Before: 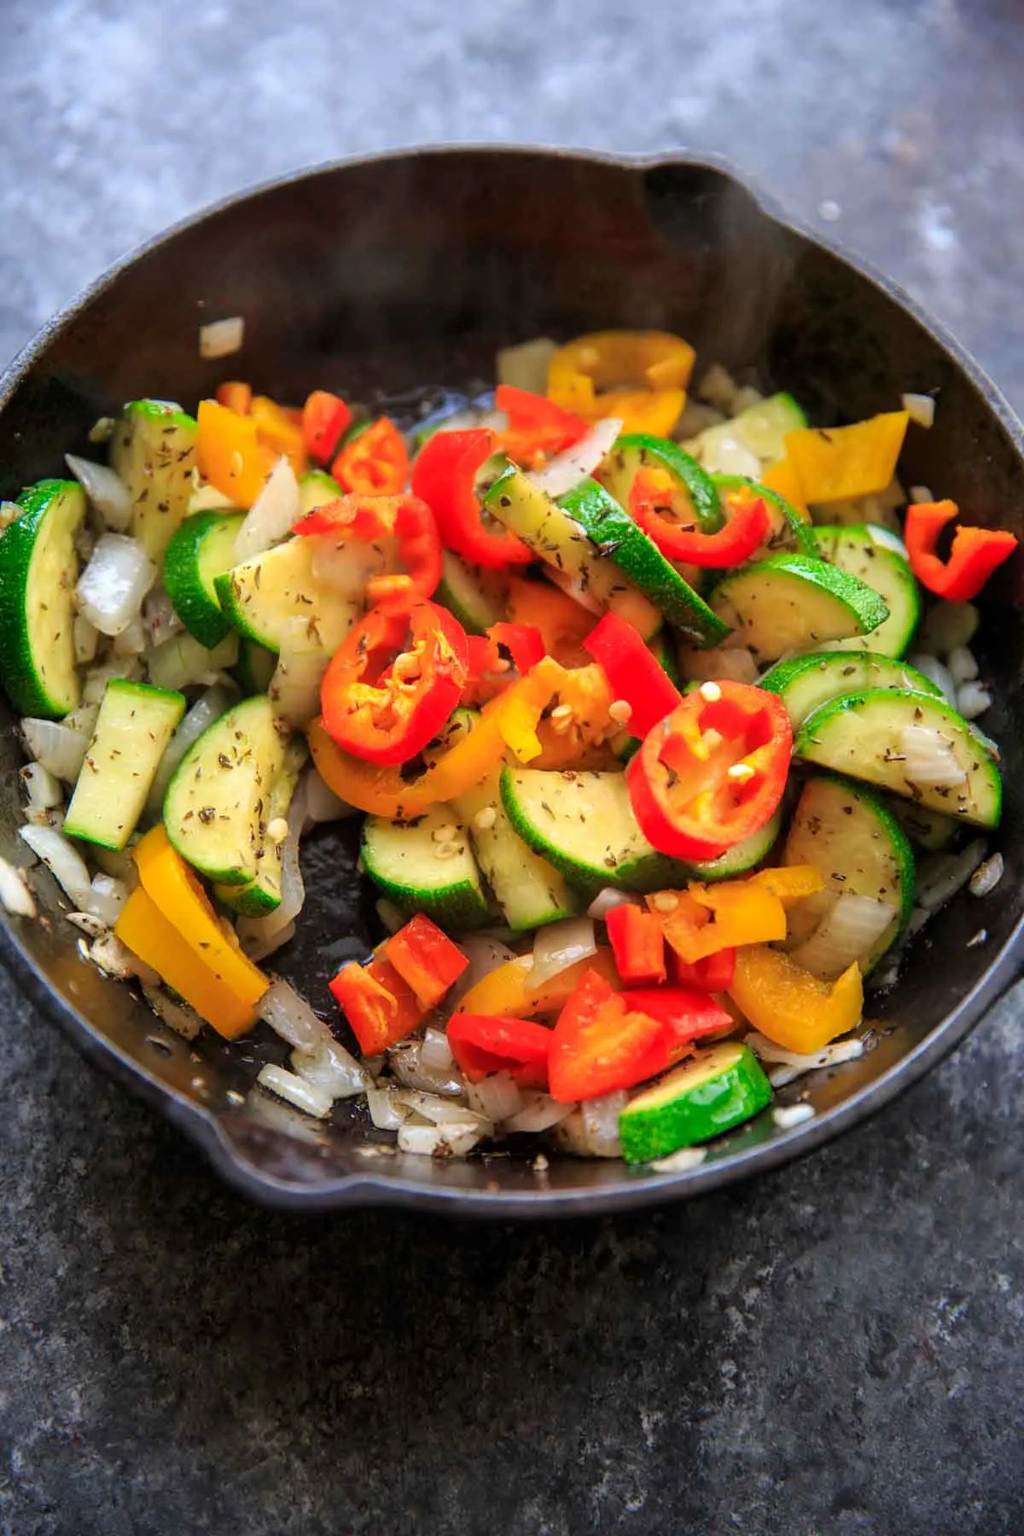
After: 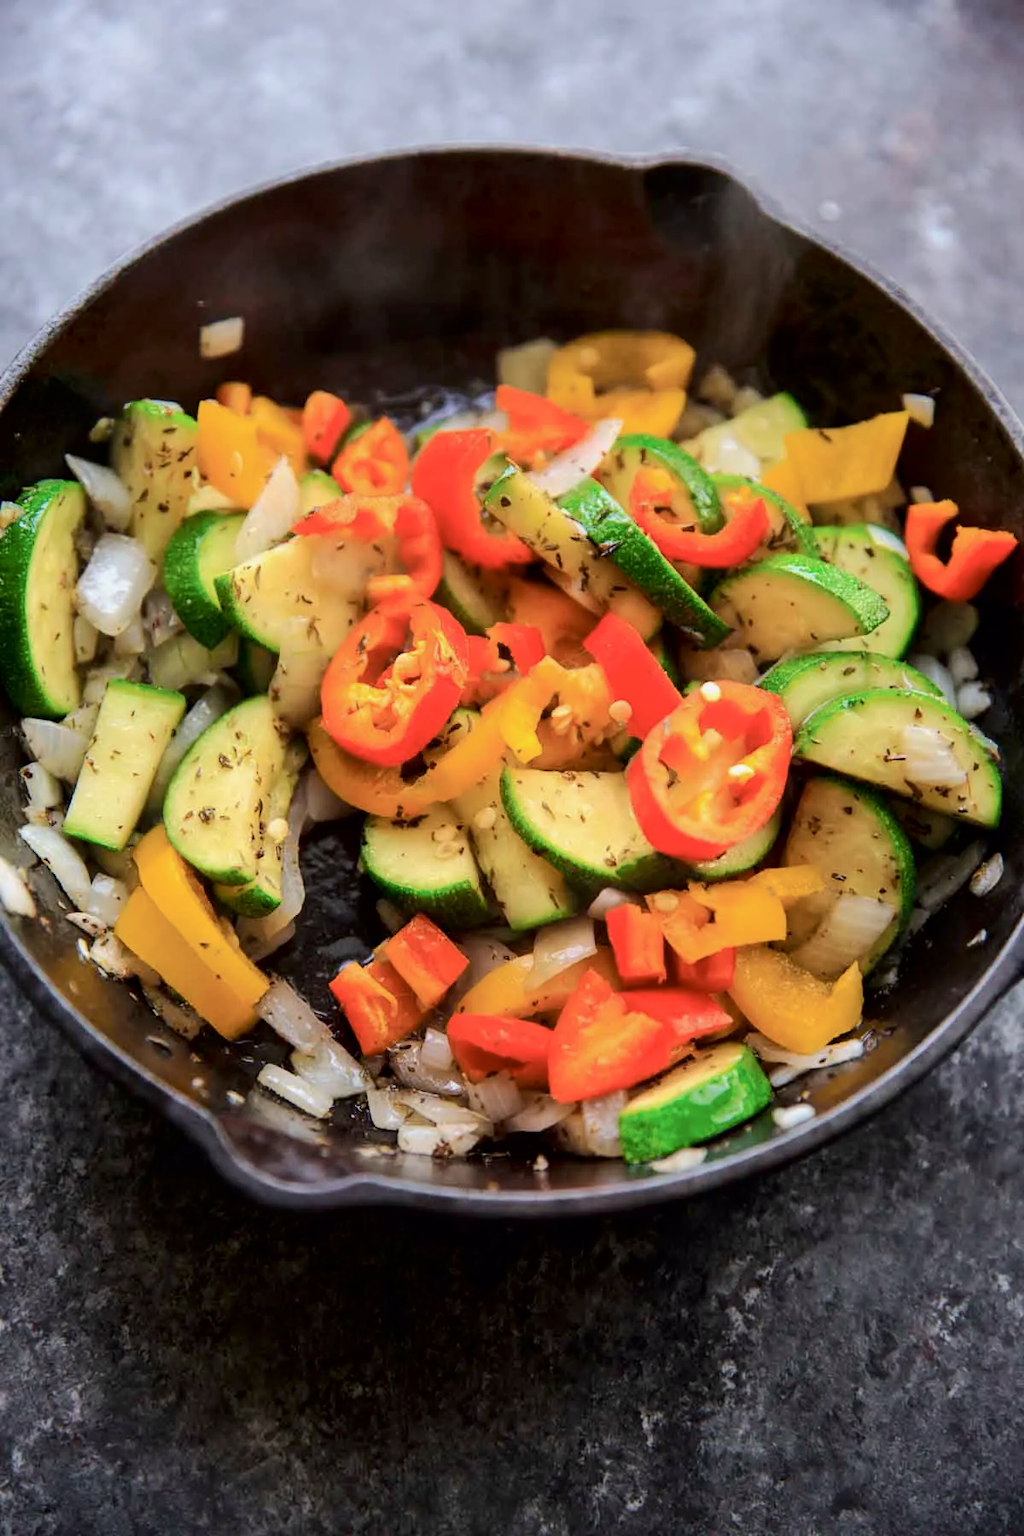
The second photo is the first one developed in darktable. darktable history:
tone curve: curves: ch0 [(0, 0) (0.052, 0.018) (0.236, 0.207) (0.41, 0.417) (0.485, 0.518) (0.54, 0.584) (0.625, 0.666) (0.845, 0.828) (0.994, 0.964)]; ch1 [(0, 0) (0.136, 0.146) (0.317, 0.34) (0.382, 0.408) (0.434, 0.441) (0.472, 0.479) (0.498, 0.501) (0.557, 0.558) (0.616, 0.59) (0.739, 0.7) (1, 1)]; ch2 [(0, 0) (0.352, 0.403) (0.447, 0.466) (0.482, 0.482) (0.528, 0.526) (0.586, 0.577) (0.618, 0.621) (0.785, 0.747) (1, 1)], color space Lab, independent channels, preserve colors none
